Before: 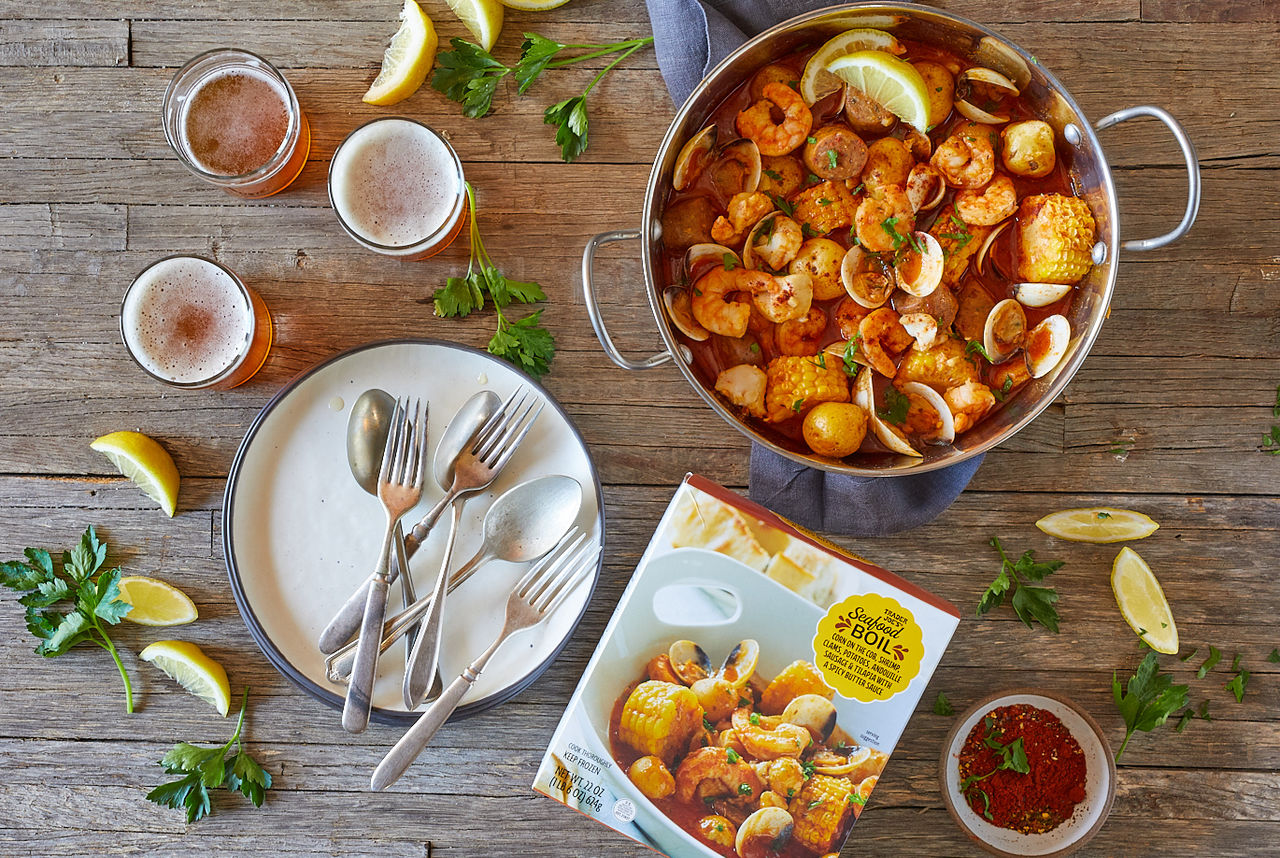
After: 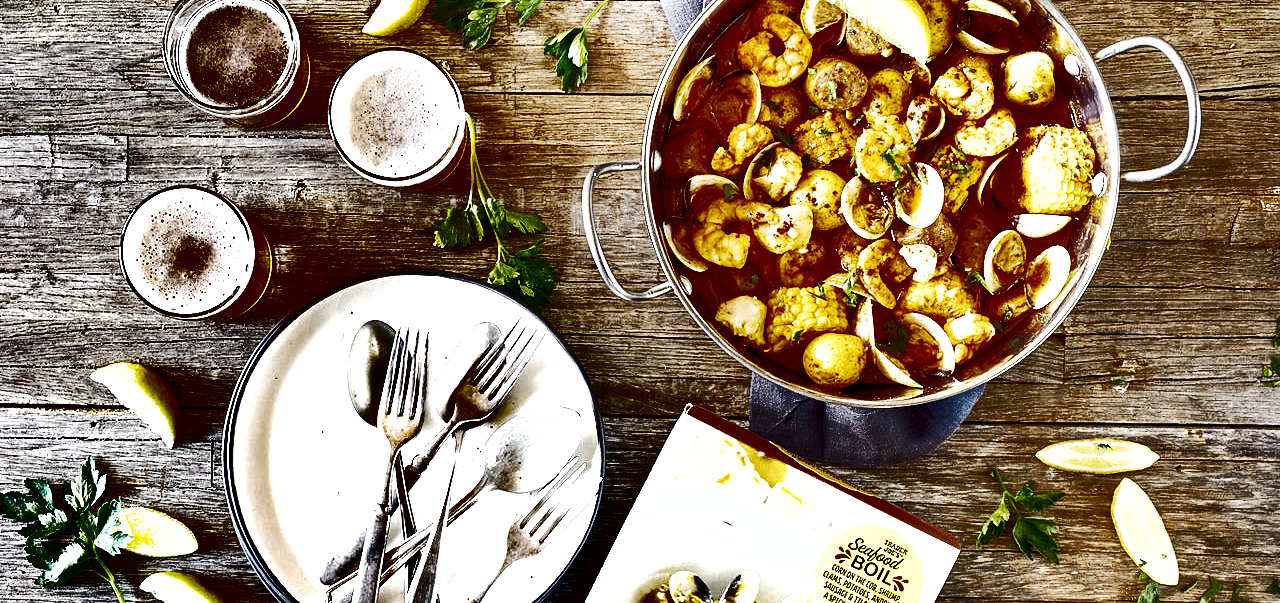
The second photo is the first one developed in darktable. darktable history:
crop and rotate: top 8.157%, bottom 21.477%
base curve: curves: ch0 [(0, 0) (0.028, 0.03) (0.121, 0.232) (0.46, 0.748) (0.859, 0.968) (1, 1)], preserve colors none
exposure: black level correction 0.014, exposure 1.789 EV, compensate highlight preservation false
shadows and highlights: radius 123.13, shadows 99.82, white point adjustment -3, highlights -98.14, soften with gaussian
color correction: highlights b* 0.036, saturation 0.621
